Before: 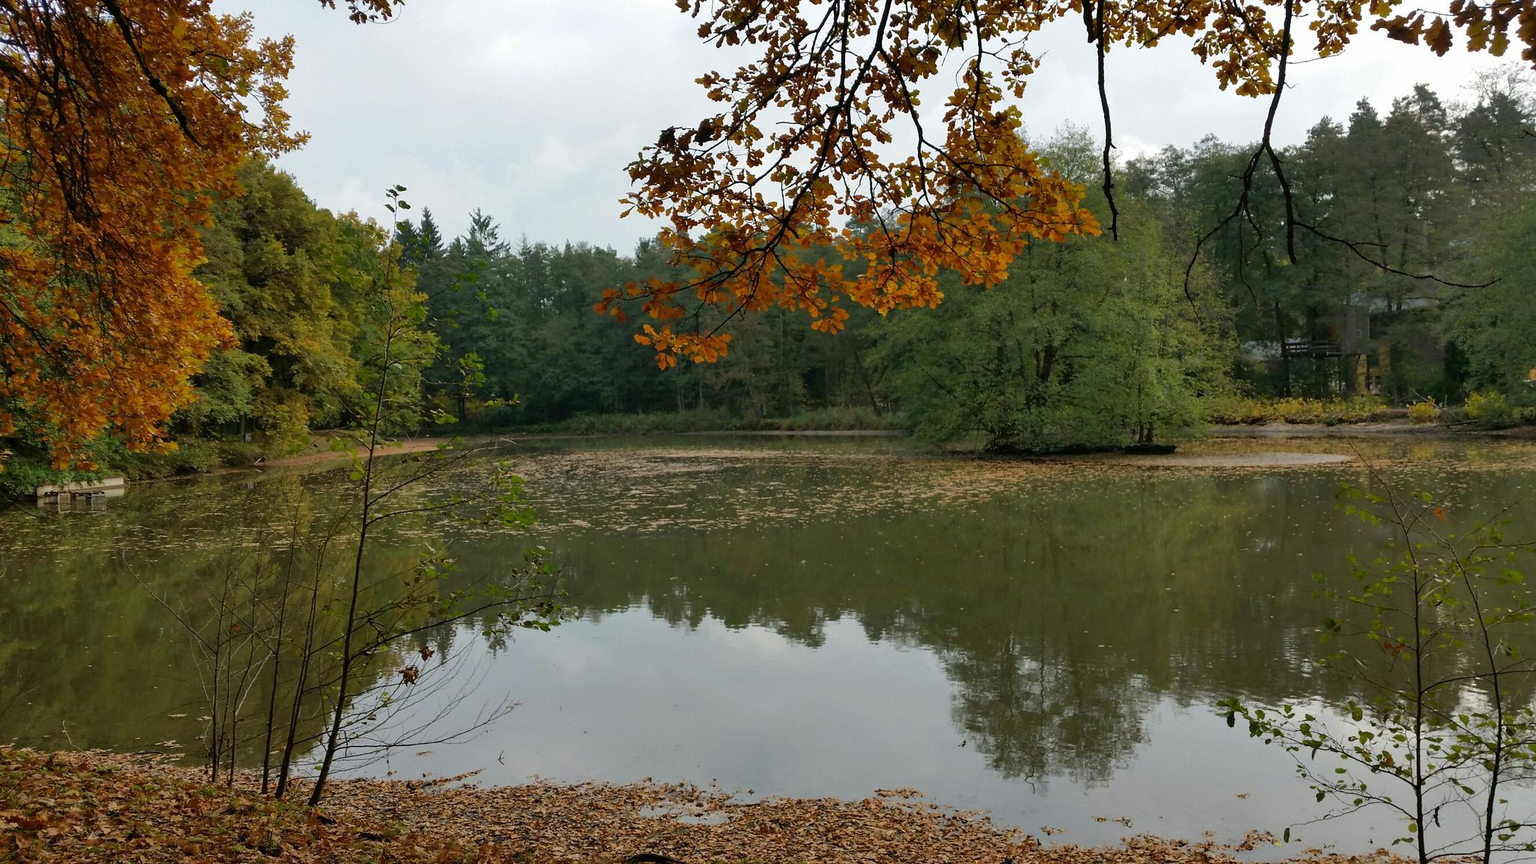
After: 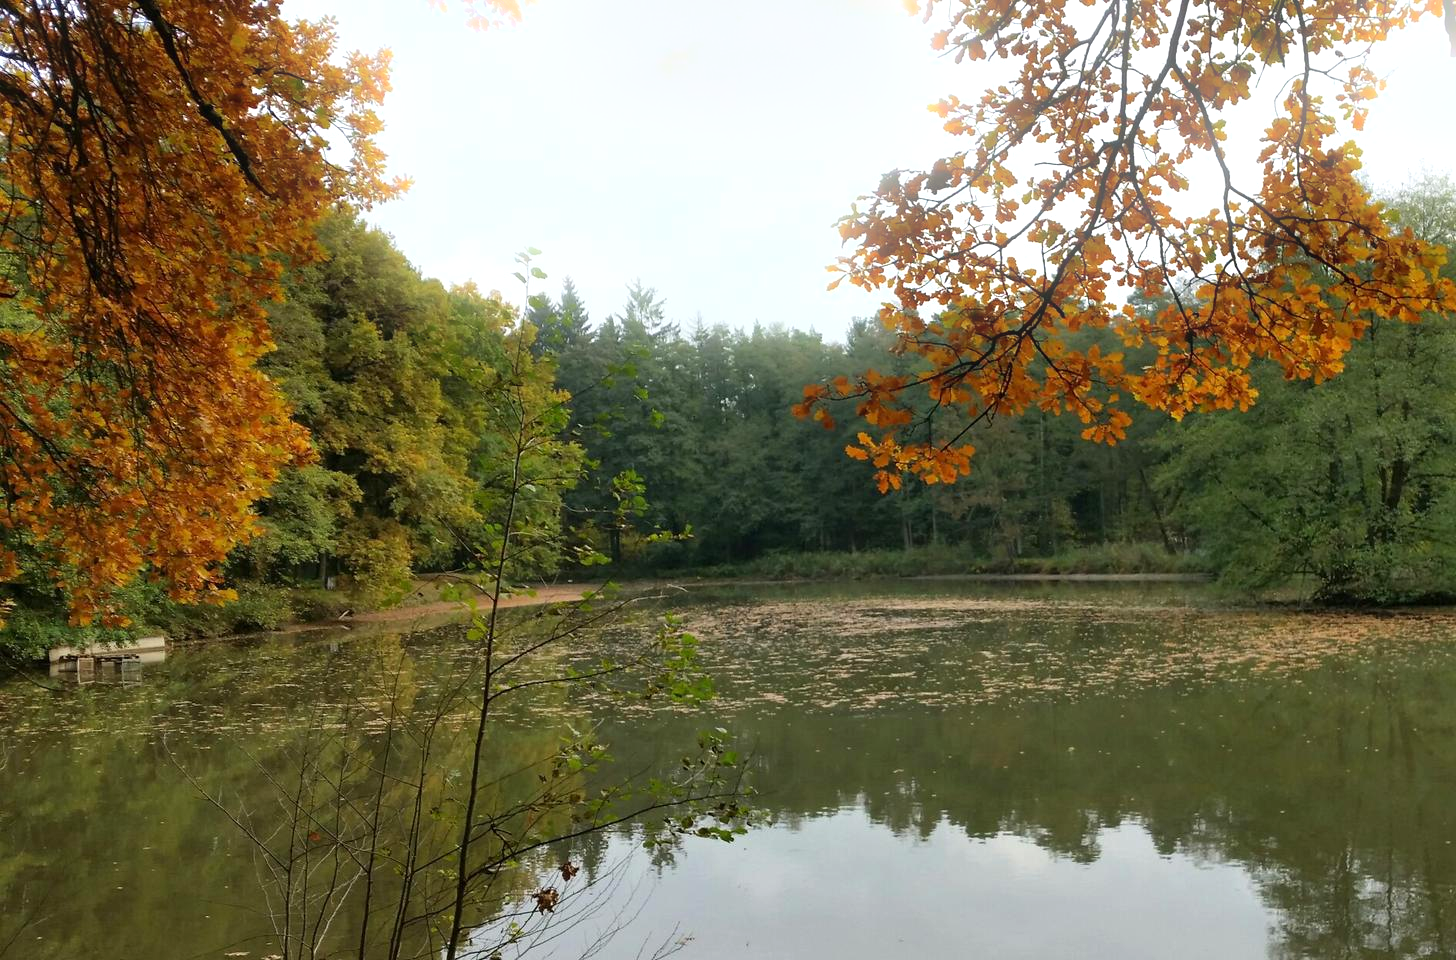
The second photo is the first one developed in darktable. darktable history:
crop: right 28.885%, bottom 16.626%
exposure: exposure 0.507 EV, compensate highlight preservation false
bloom: size 9%, threshold 100%, strength 7%
